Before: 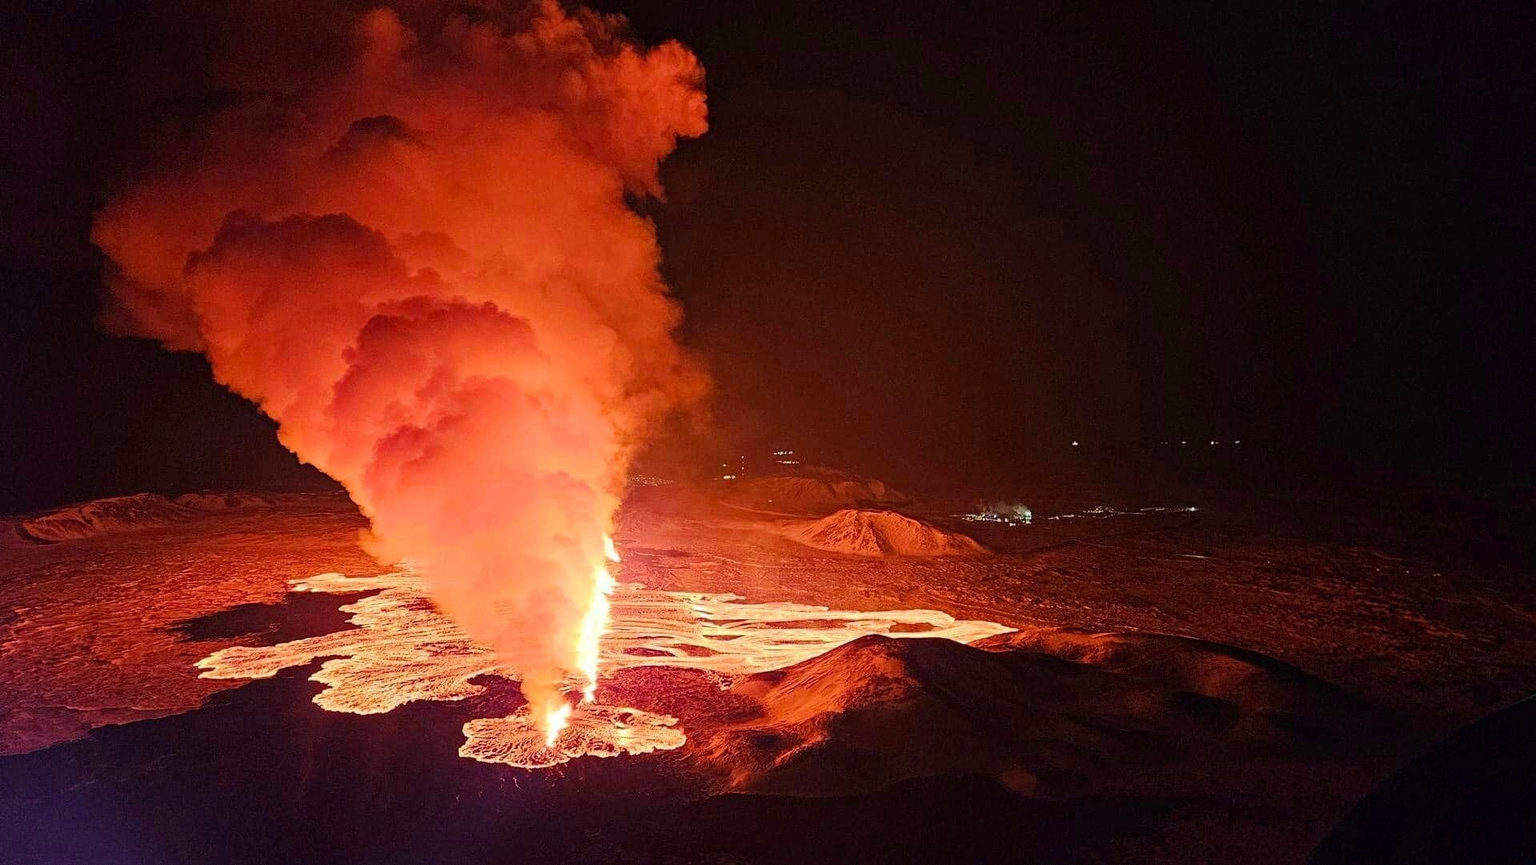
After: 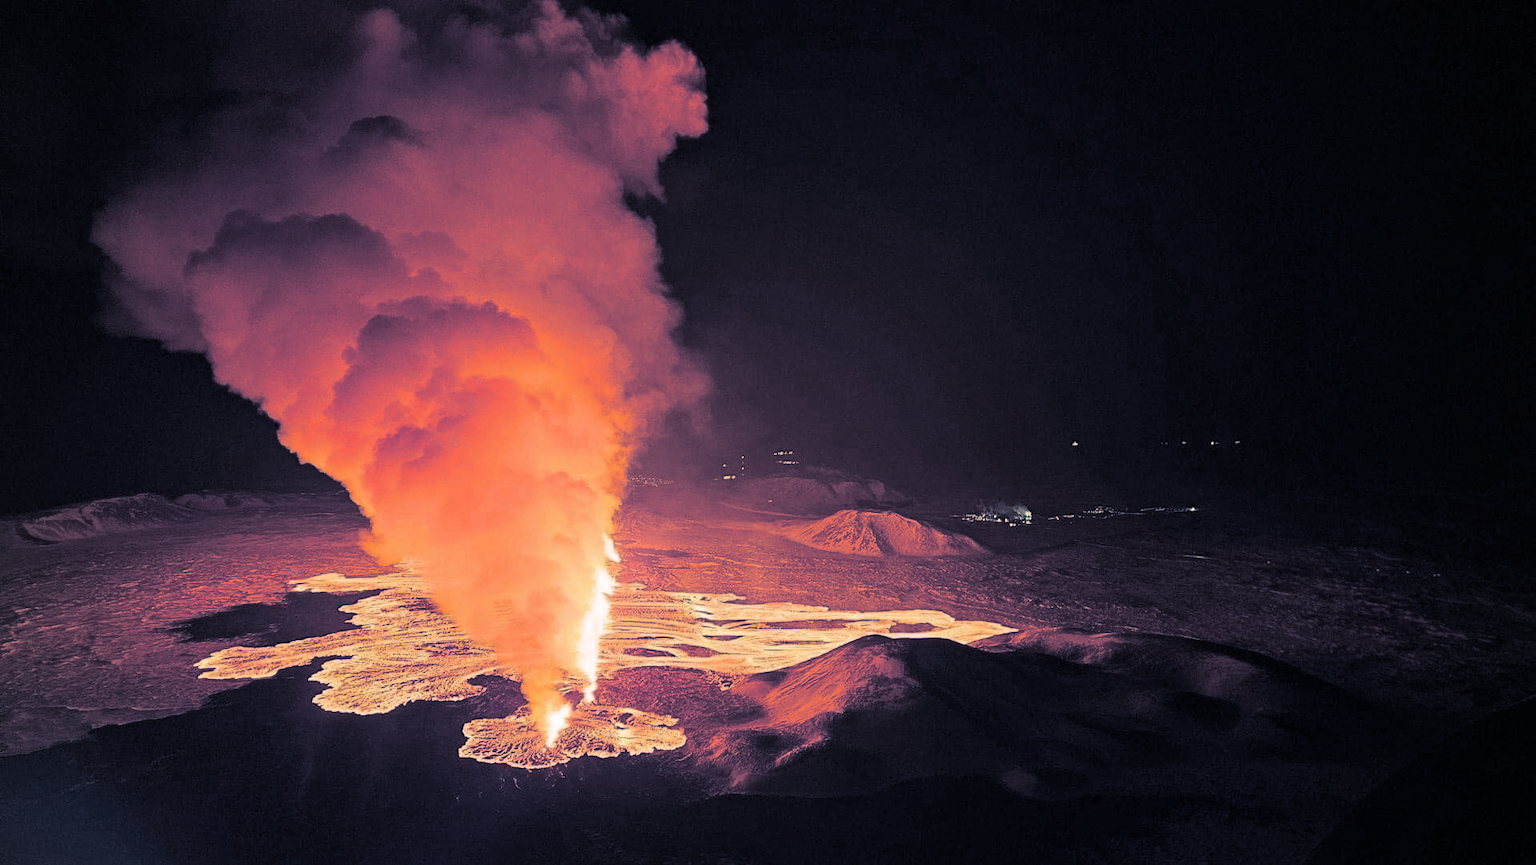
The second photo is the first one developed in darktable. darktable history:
vignetting: on, module defaults
split-toning: shadows › hue 226.8°, shadows › saturation 0.56, highlights › hue 28.8°, balance -40, compress 0%
